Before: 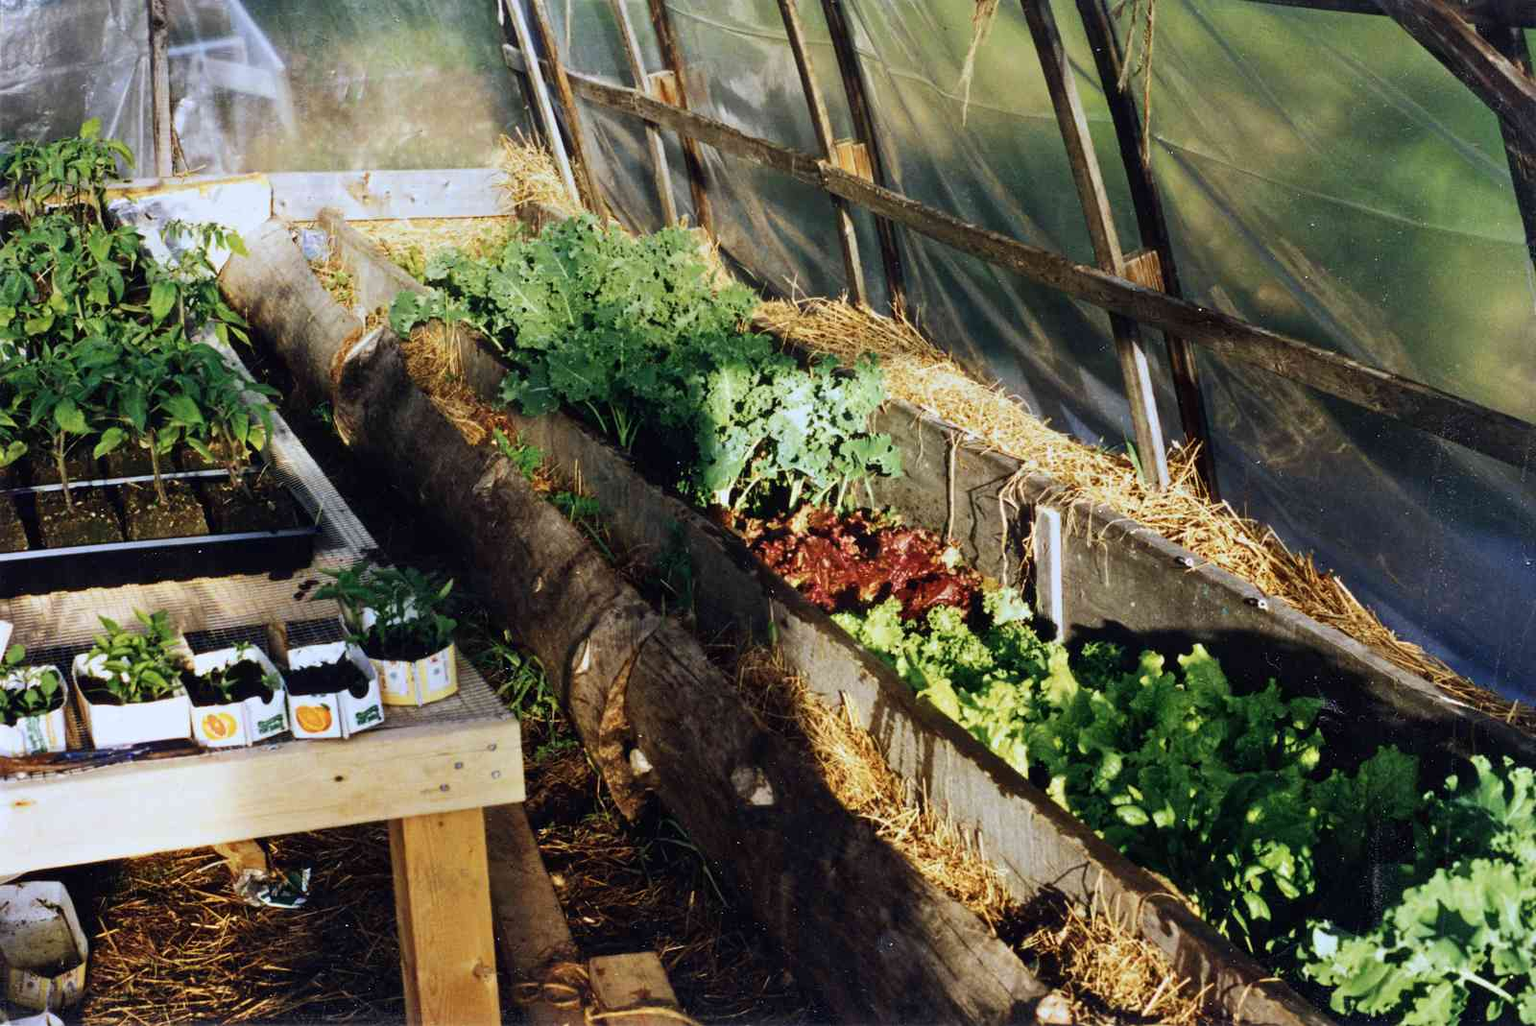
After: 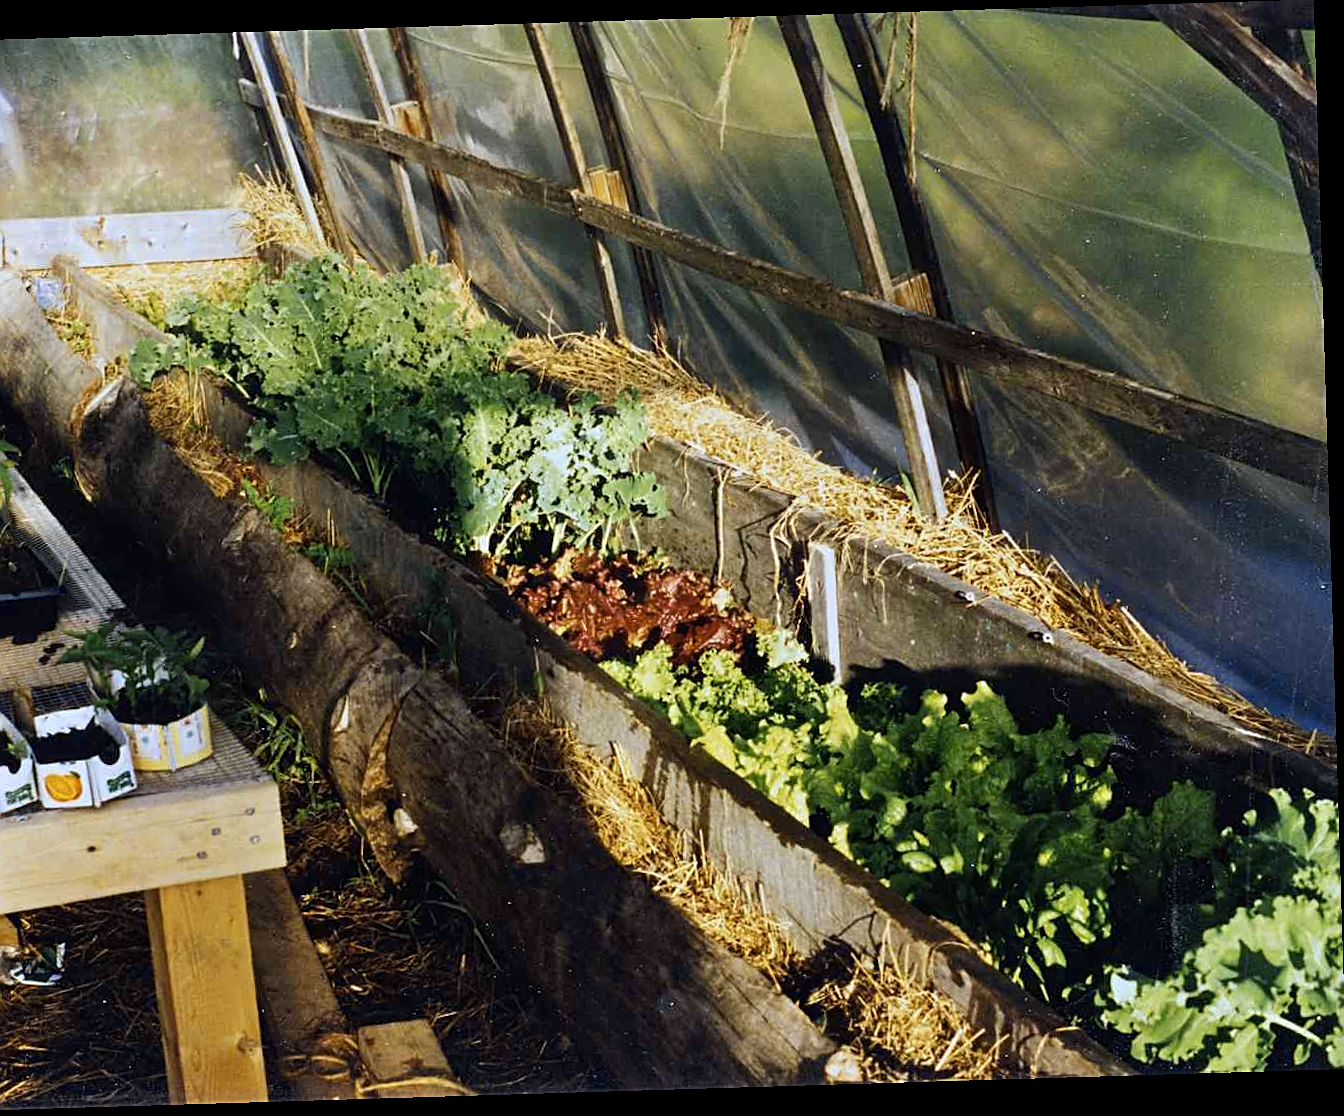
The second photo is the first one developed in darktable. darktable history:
rotate and perspective: rotation -1.75°, automatic cropping off
crop: left 17.582%, bottom 0.031%
color contrast: green-magenta contrast 0.8, blue-yellow contrast 1.1, unbound 0
sharpen: on, module defaults
